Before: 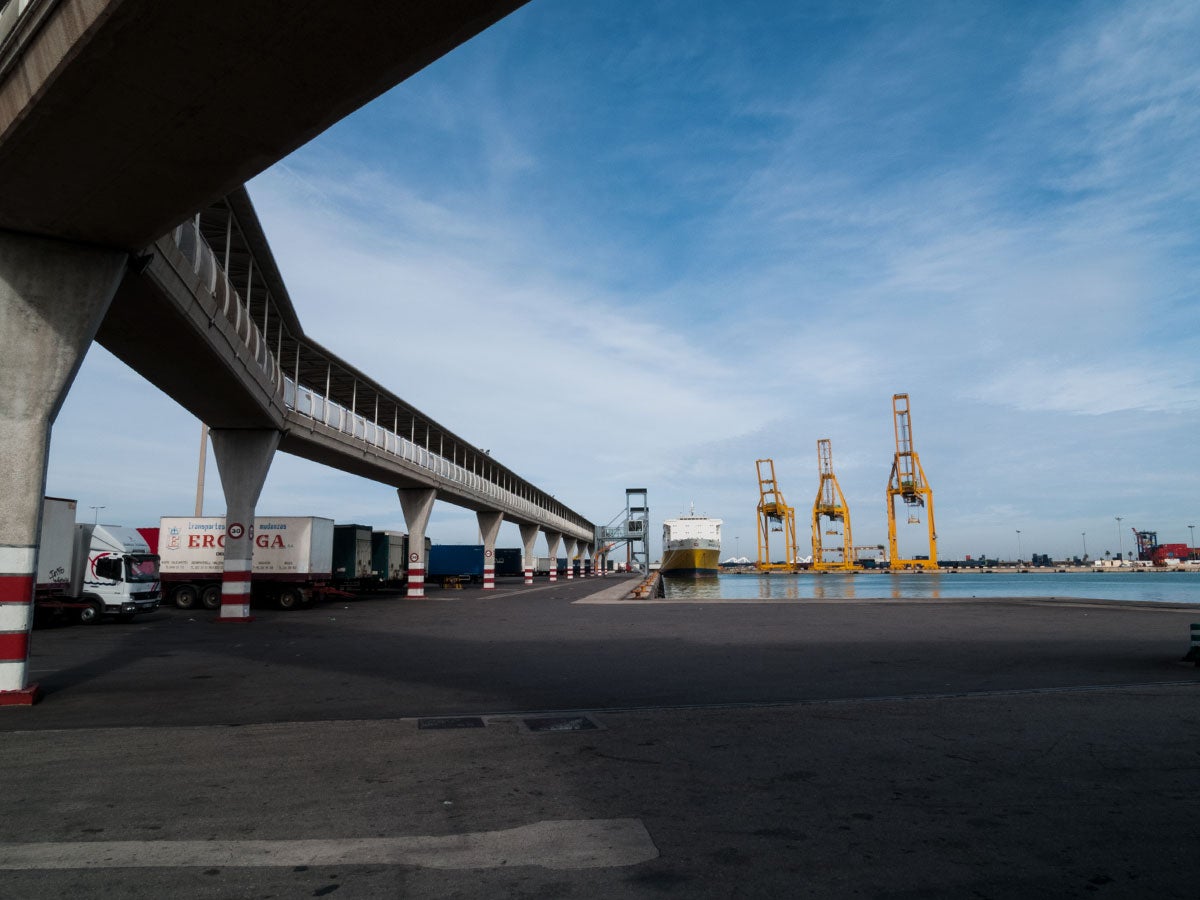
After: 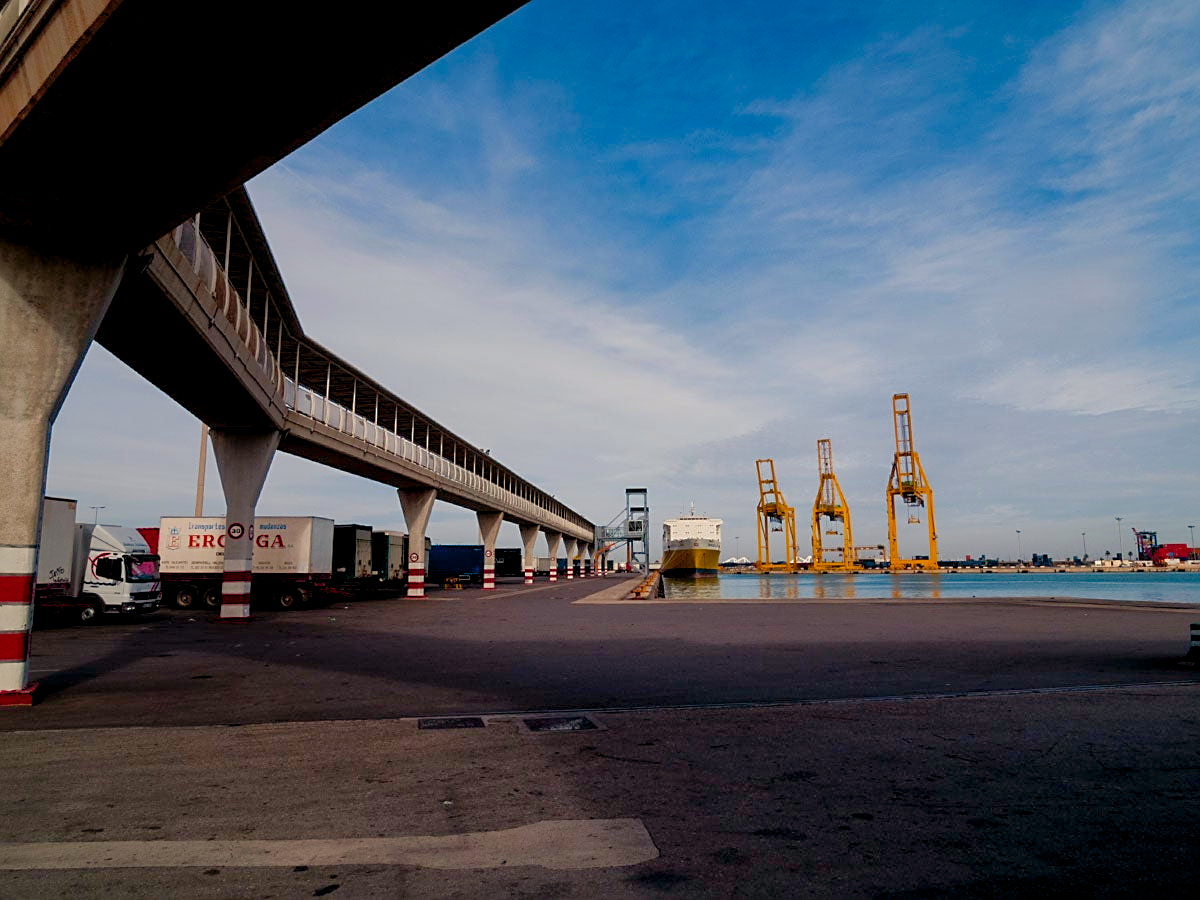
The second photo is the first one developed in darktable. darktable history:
rgb levels: mode RGB, independent channels, levels [[0, 0.5, 1], [0, 0.521, 1], [0, 0.536, 1]]
shadows and highlights: on, module defaults
sharpen: on, module defaults
color balance rgb: shadows lift › chroma 3%, shadows lift › hue 240.84°, highlights gain › chroma 3%, highlights gain › hue 73.2°, global offset › luminance -0.5%, perceptual saturation grading › global saturation 20%, perceptual saturation grading › highlights -25%, perceptual saturation grading › shadows 50%, global vibrance 25.26%
